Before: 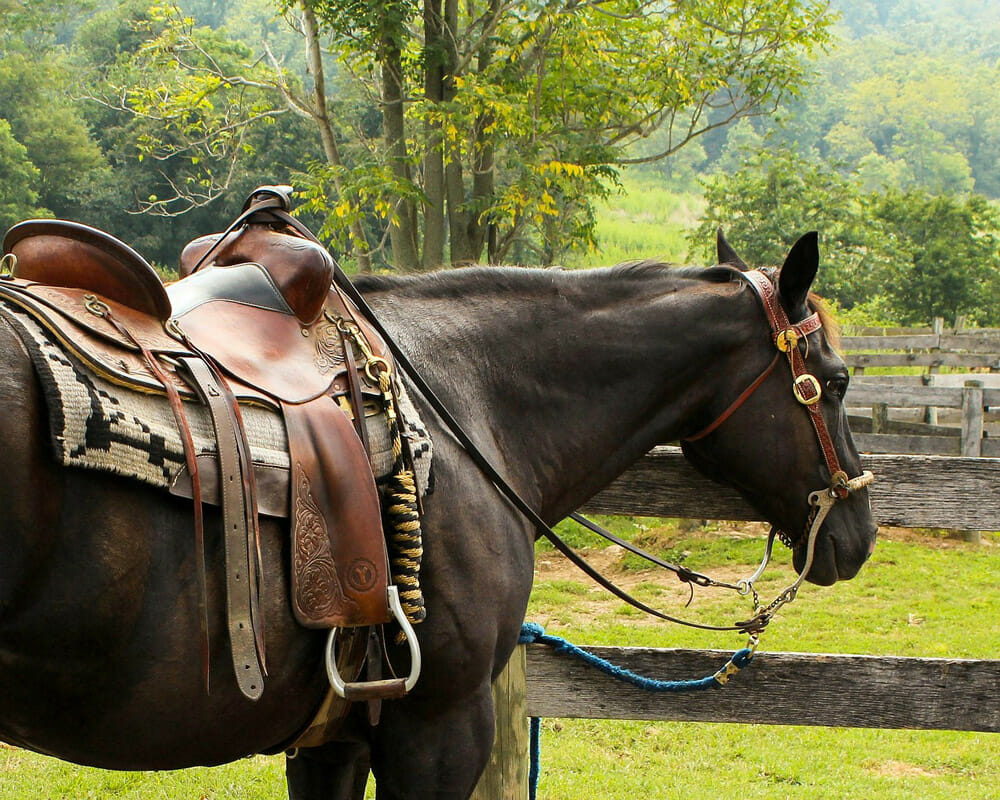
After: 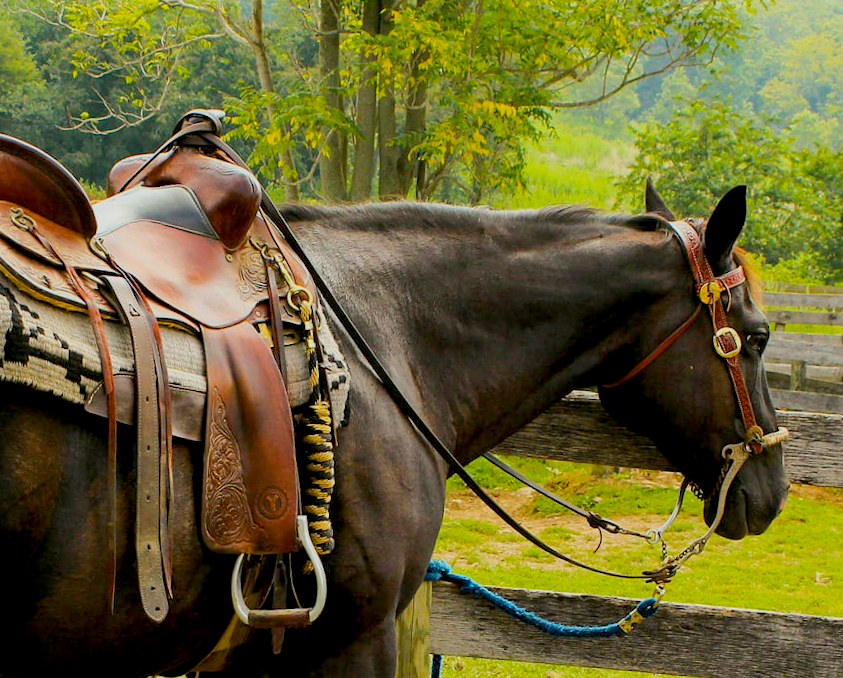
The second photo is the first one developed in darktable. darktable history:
exposure: black level correction 0.006, exposure -0.224 EV, compensate exposure bias true, compensate highlight preservation false
crop and rotate: angle -3.21°, left 5.222%, top 5.217%, right 4.617%, bottom 4.133%
color balance rgb: perceptual saturation grading › global saturation 31.113%, perceptual brilliance grading › mid-tones 10.854%, perceptual brilliance grading › shadows 15.303%, contrast -9.632%
